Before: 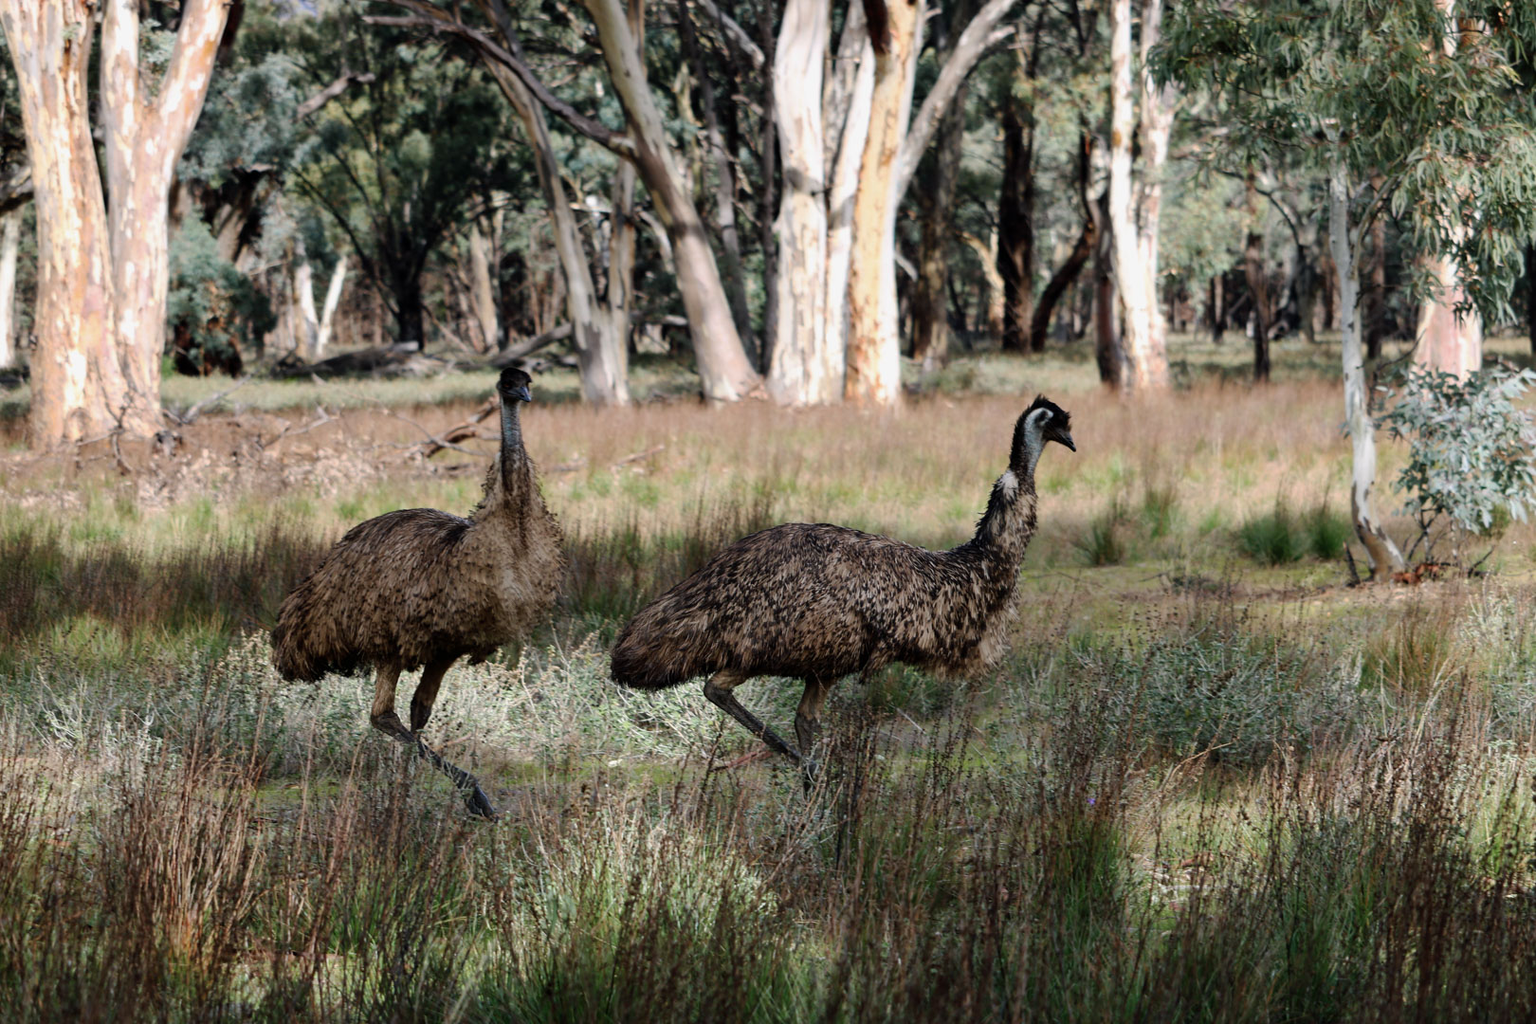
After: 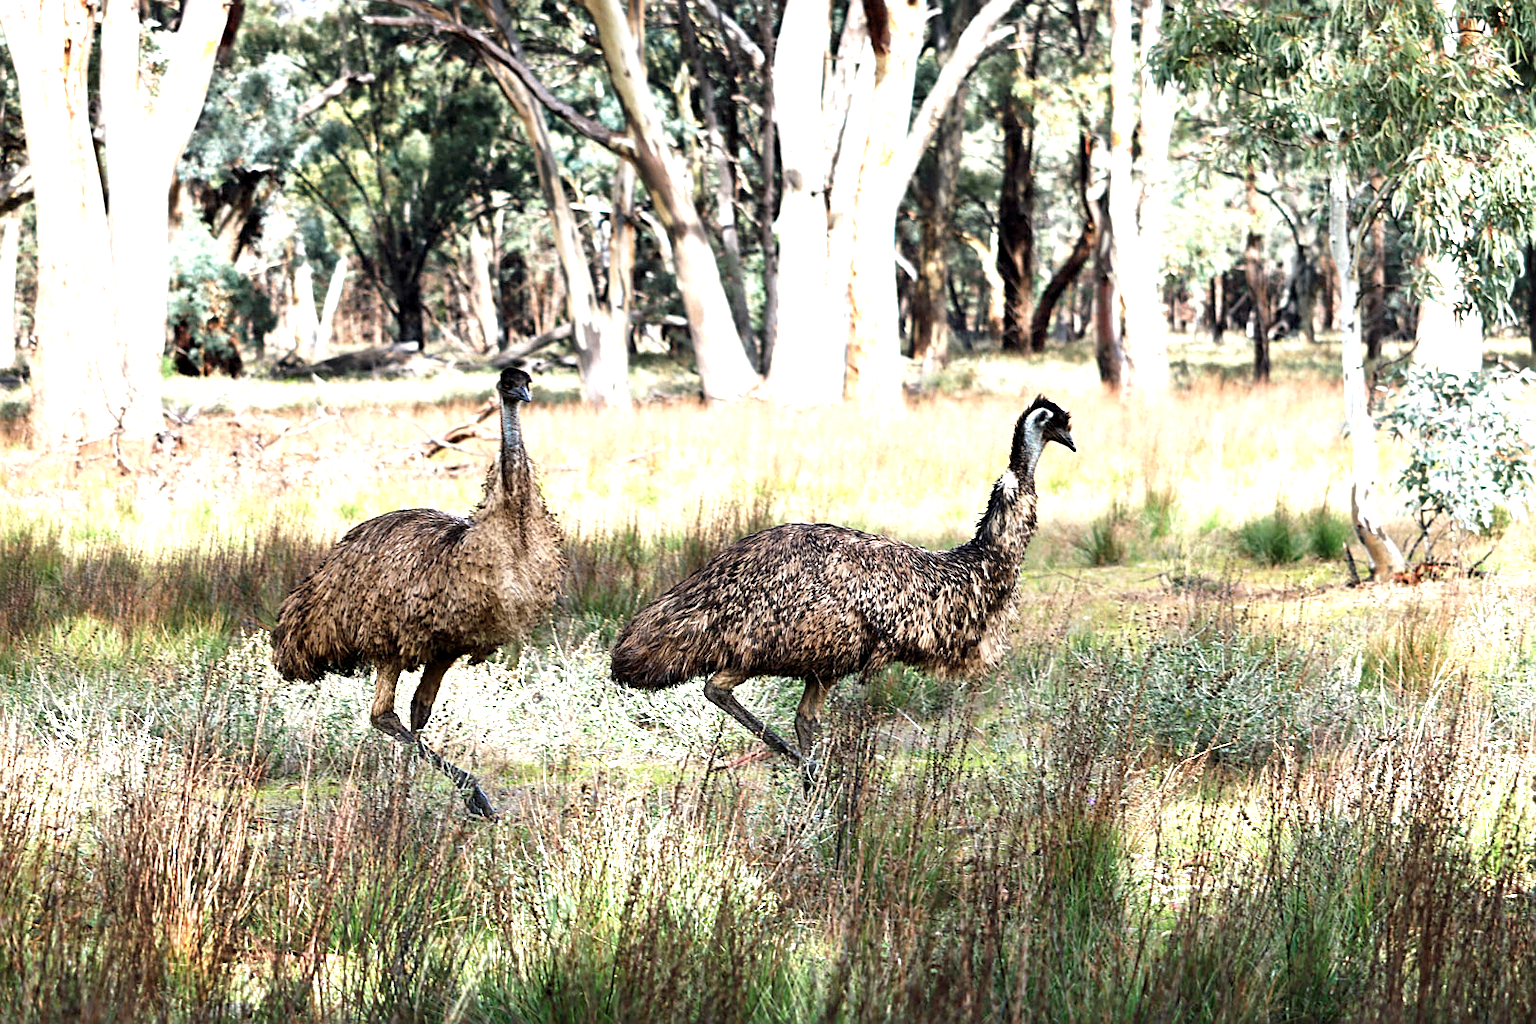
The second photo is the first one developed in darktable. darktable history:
exposure: black level correction 0.001, exposure 1.724 EV, compensate highlight preservation false
sharpen: on, module defaults
